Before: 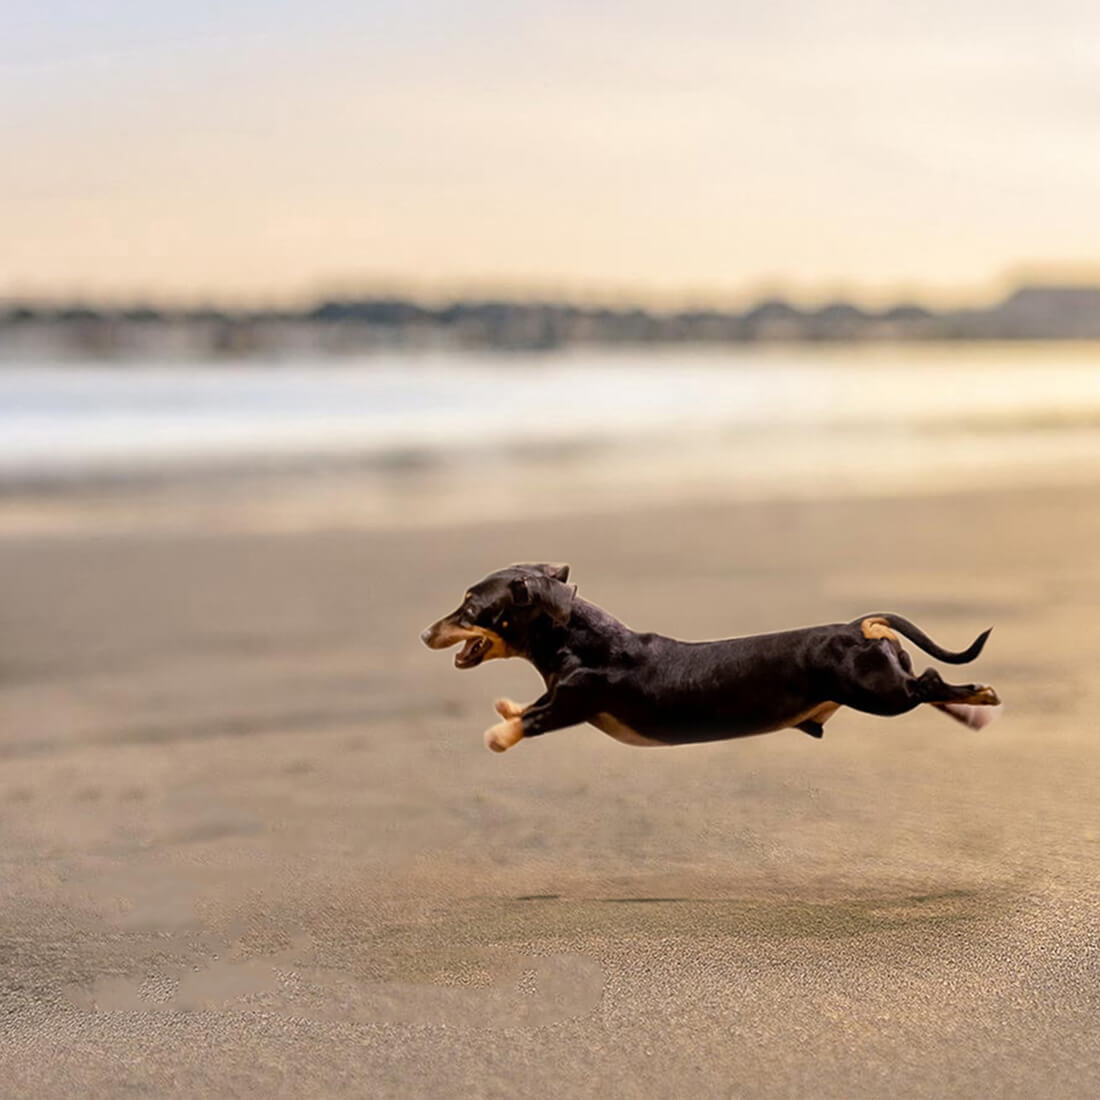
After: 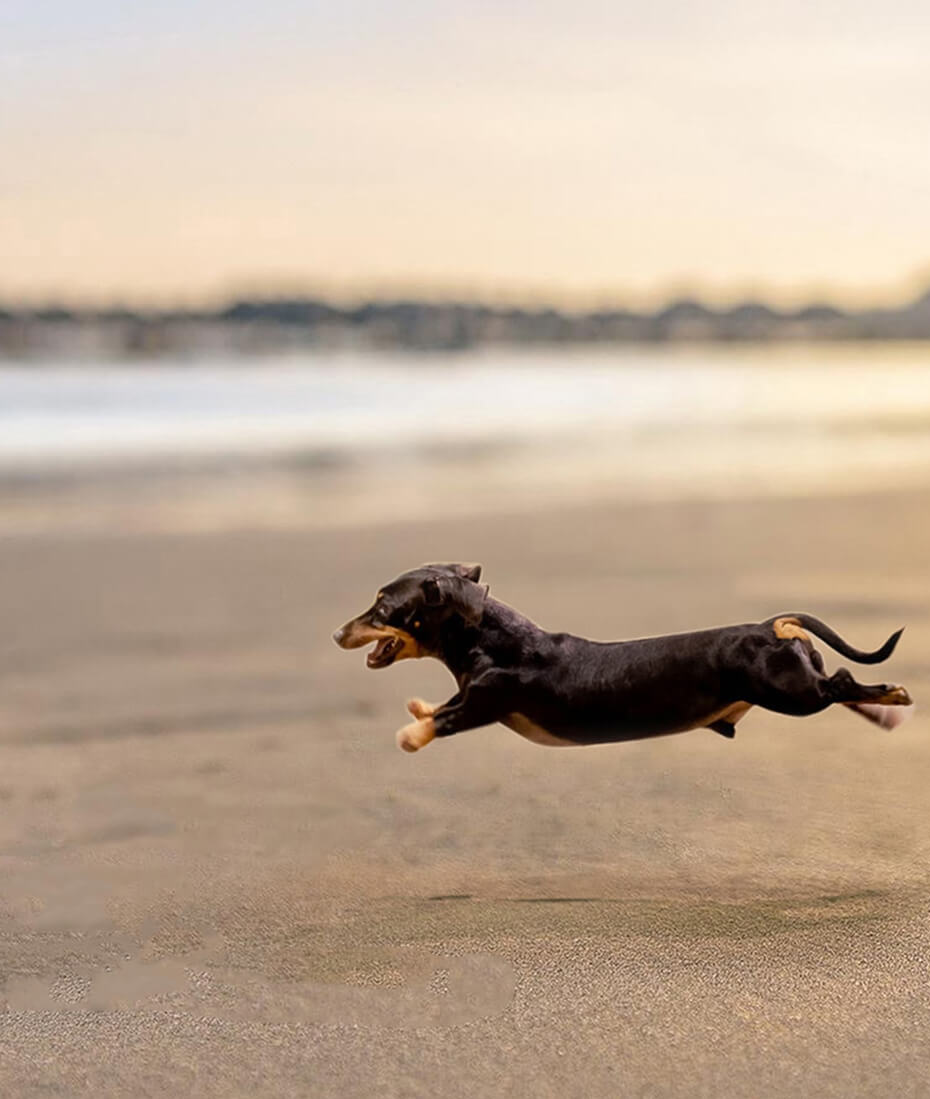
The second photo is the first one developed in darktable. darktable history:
crop: left 8.041%, right 7.384%
